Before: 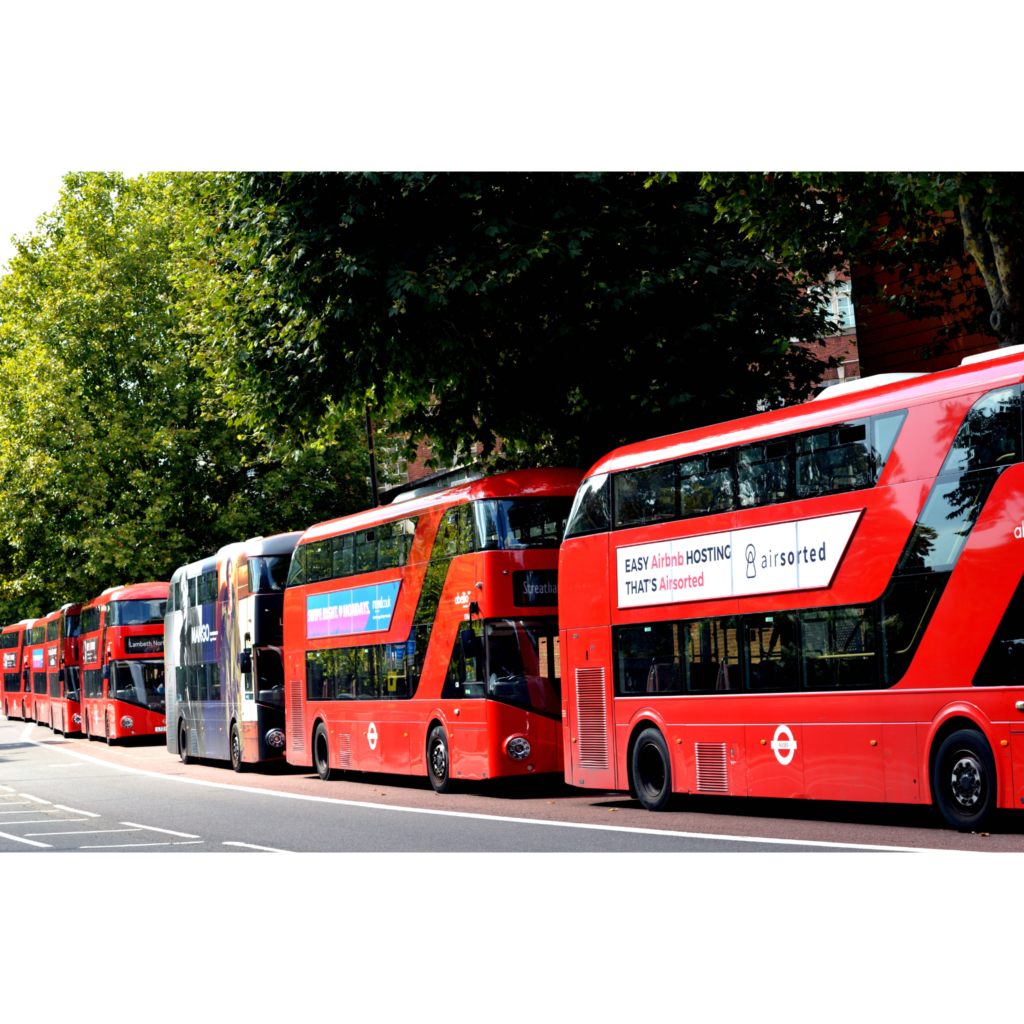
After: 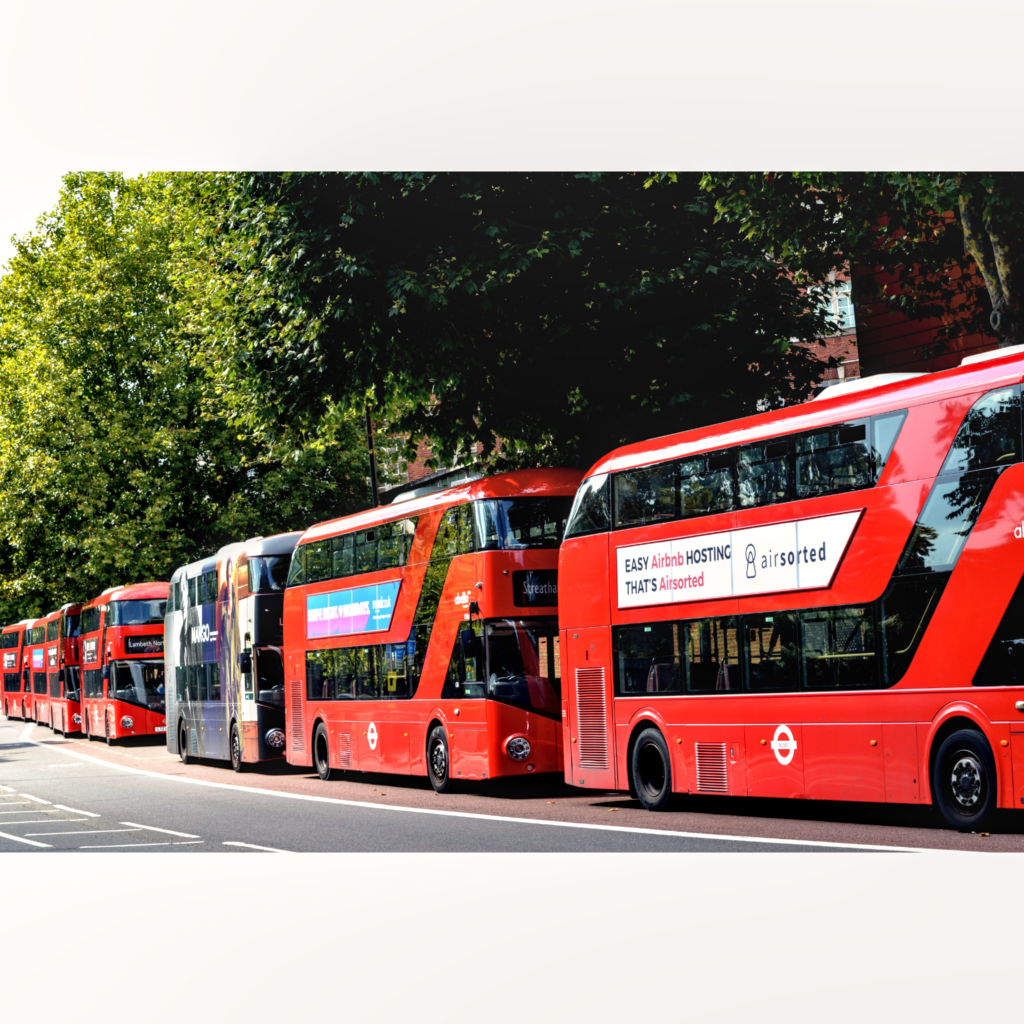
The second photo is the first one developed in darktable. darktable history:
white balance: red 1.009, blue 0.985
local contrast: detail 130%
